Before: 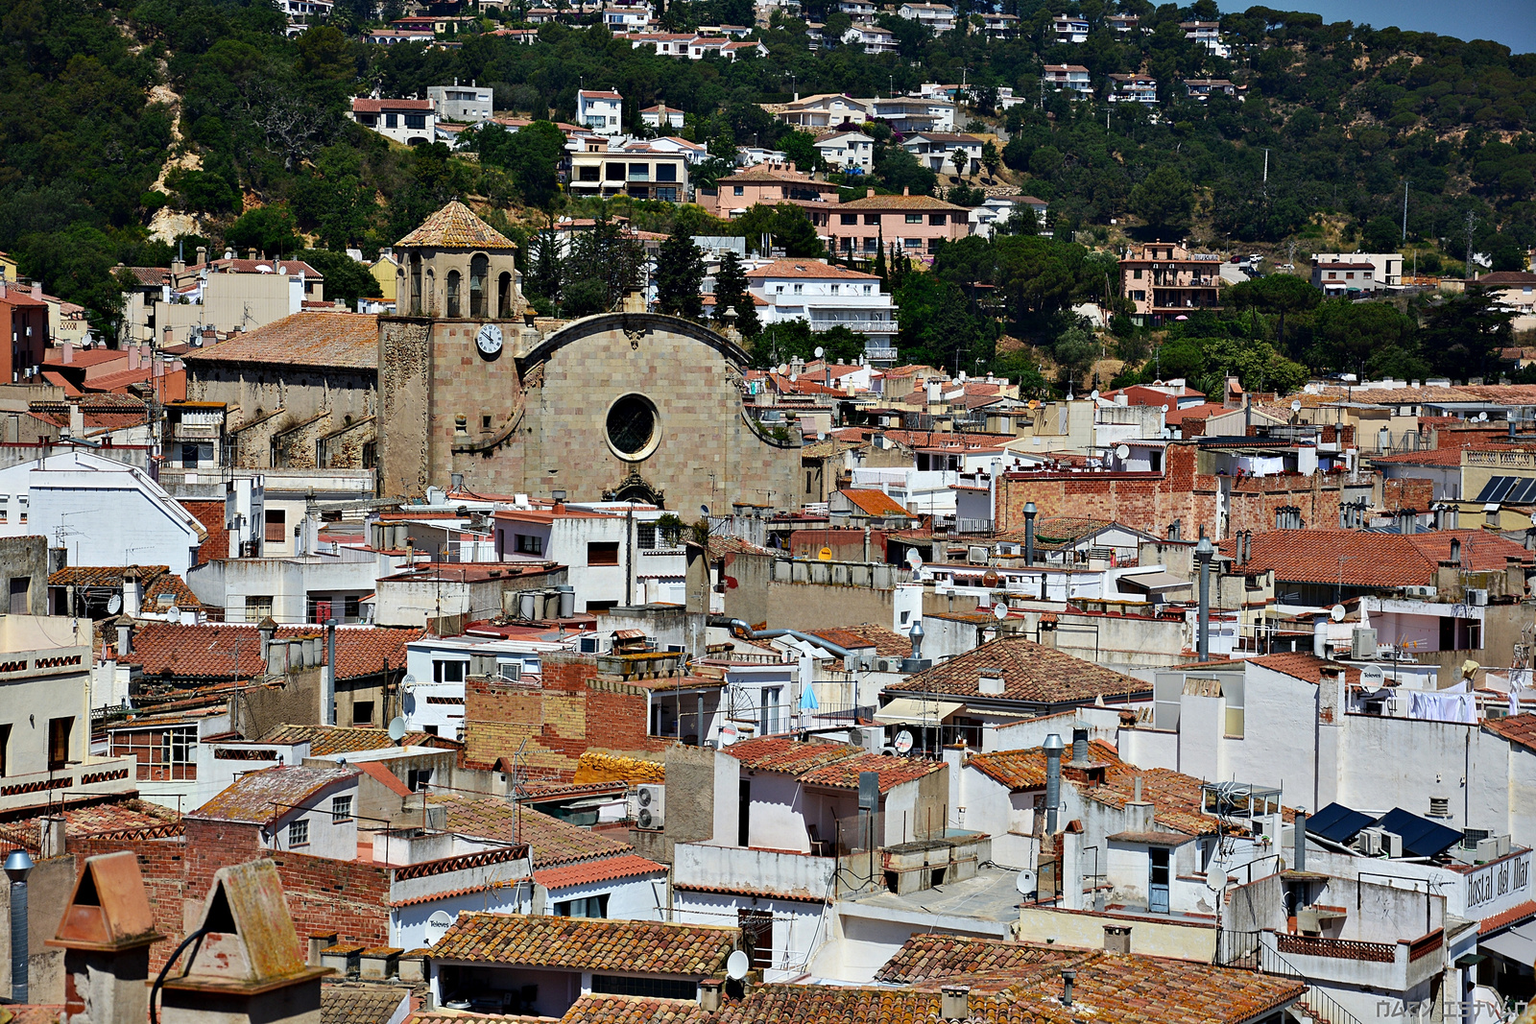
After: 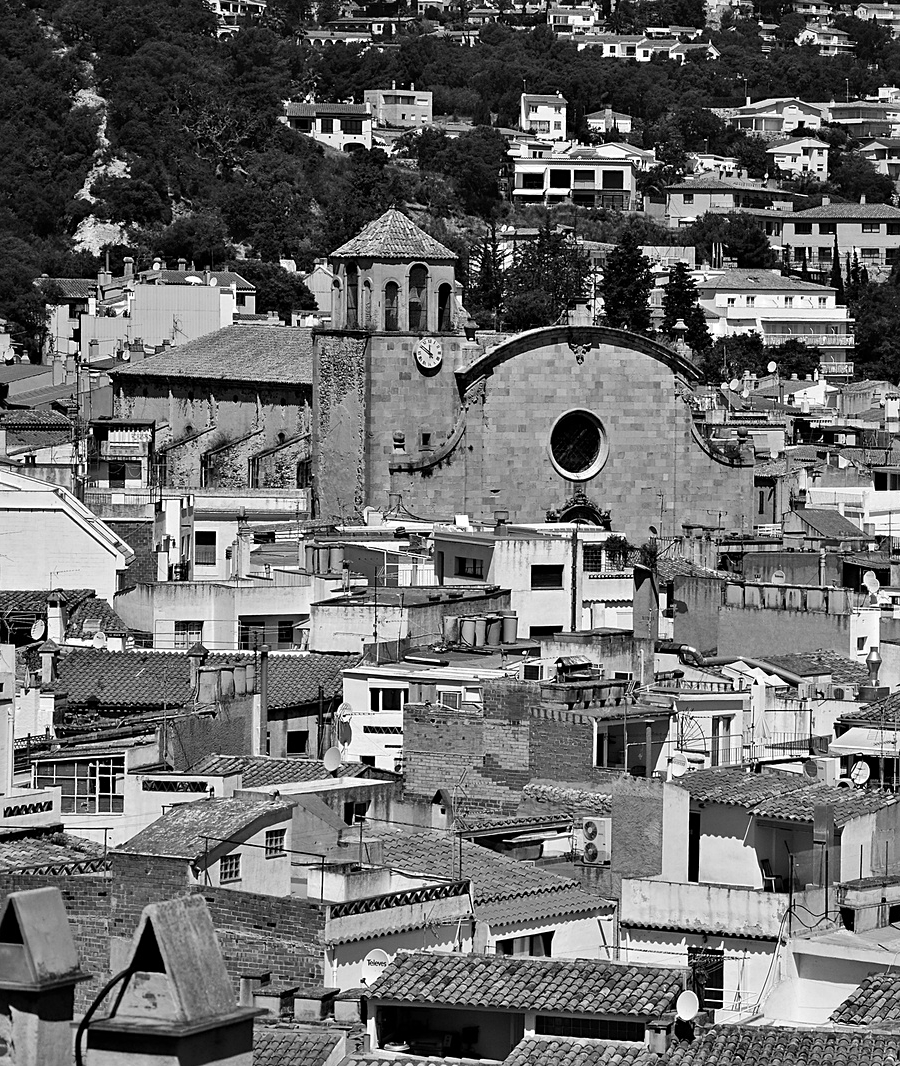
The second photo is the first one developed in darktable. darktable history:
monochrome: on, module defaults
tone equalizer: on, module defaults
sharpen: amount 0.2
crop: left 5.114%, right 38.589%
